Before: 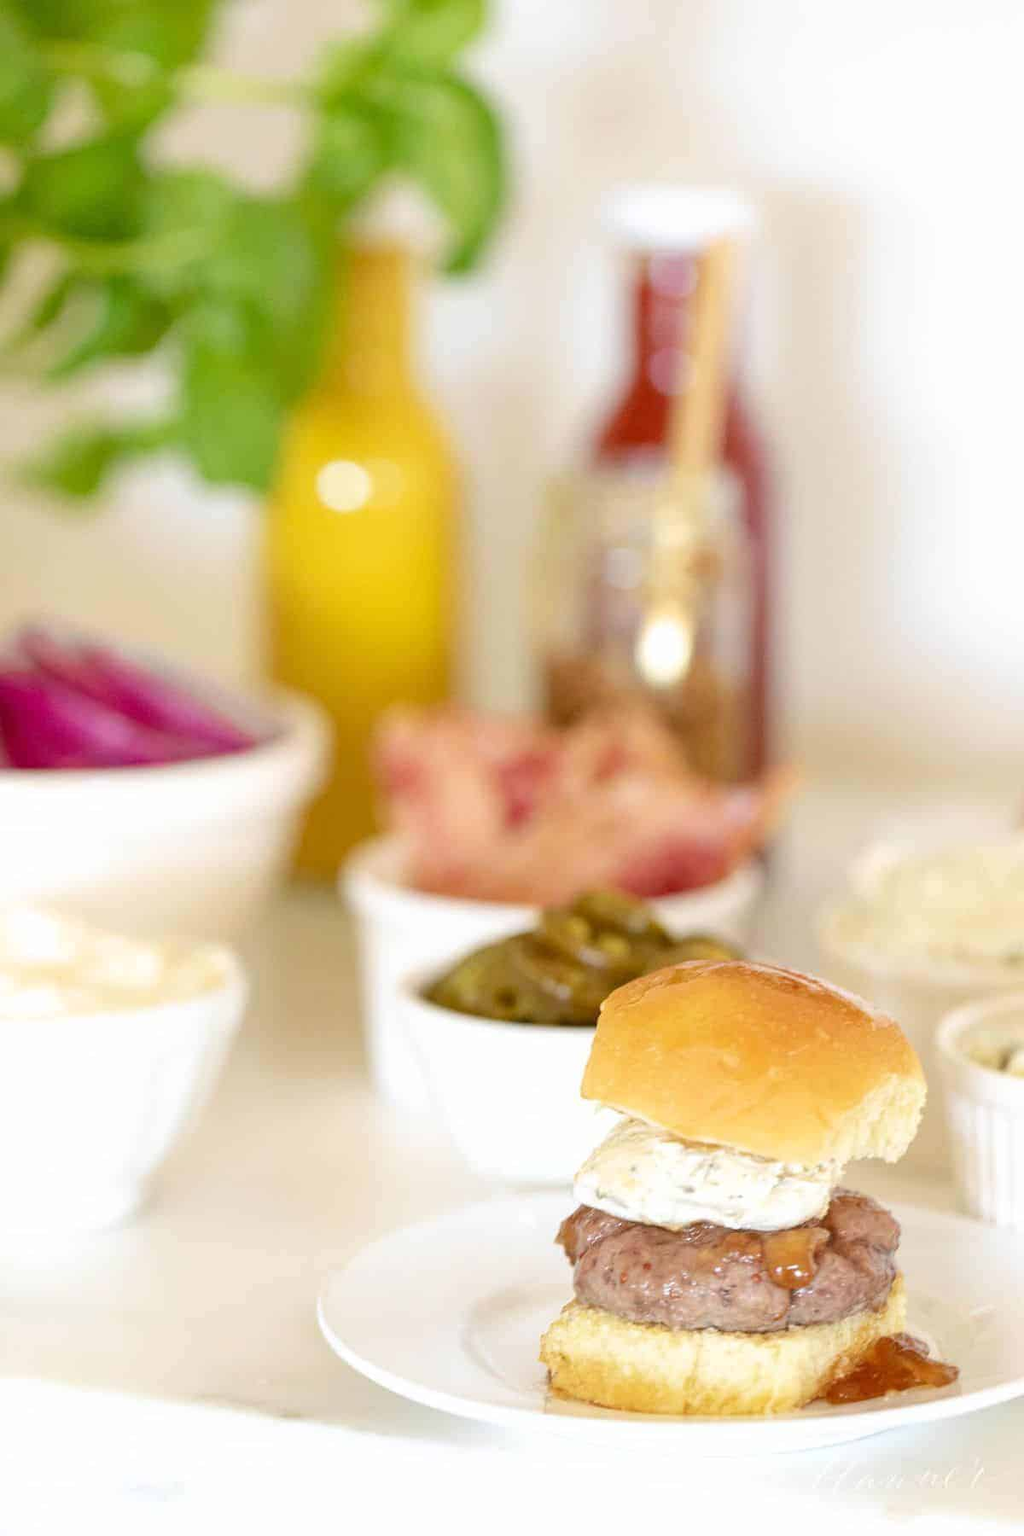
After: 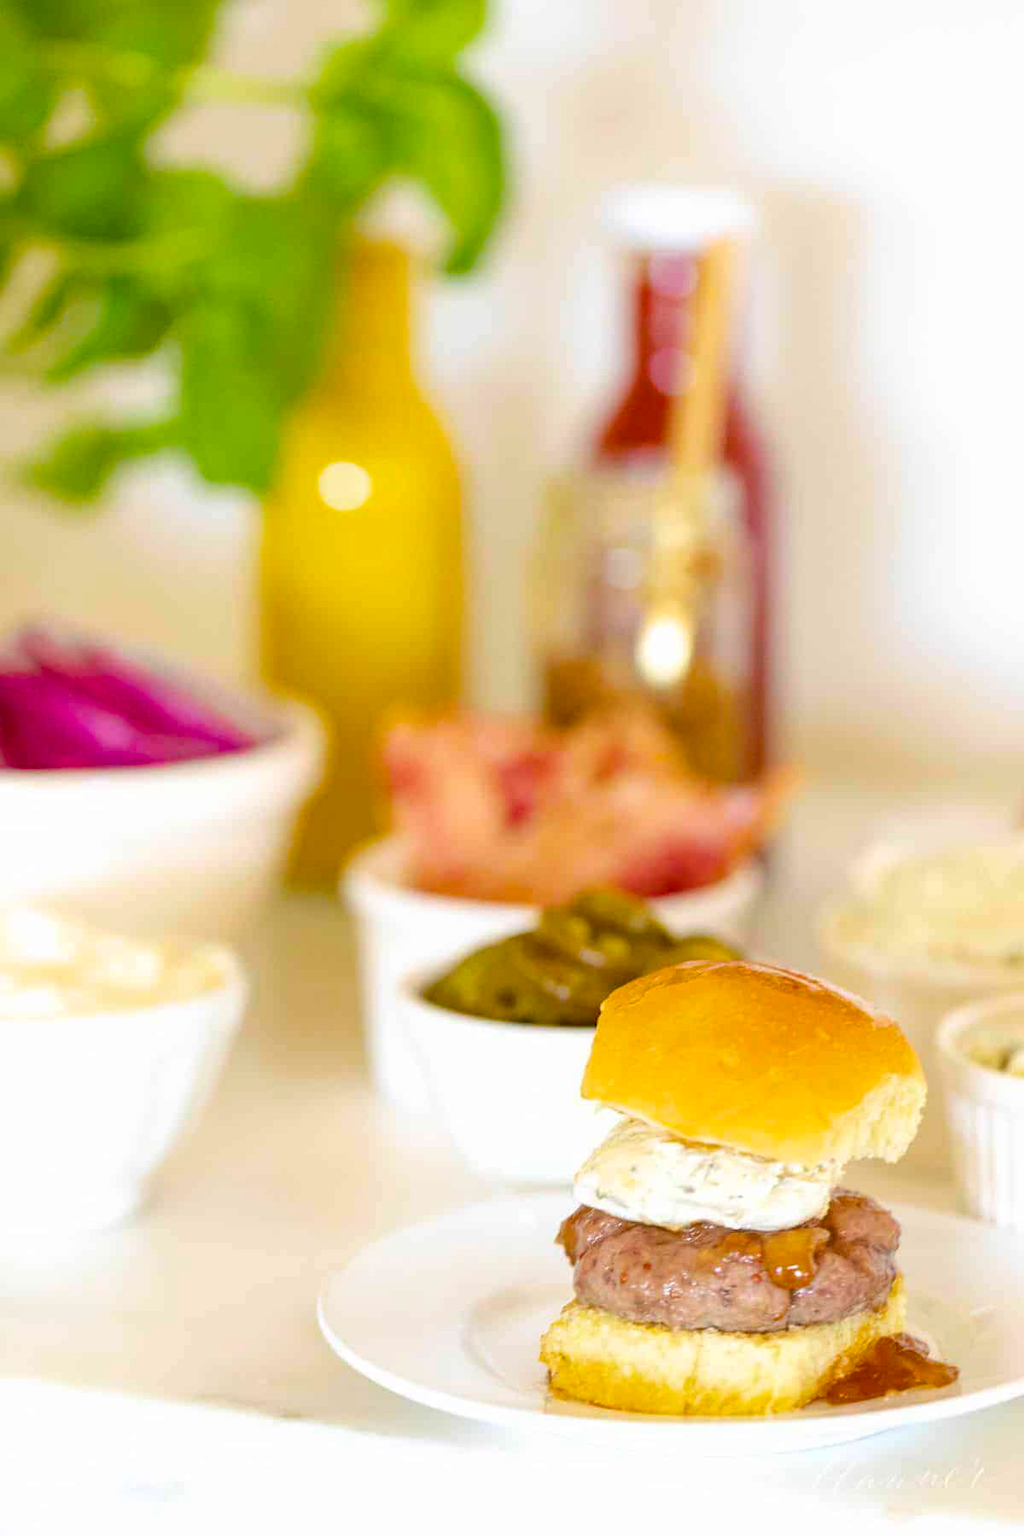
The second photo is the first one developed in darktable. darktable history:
color balance rgb: linear chroma grading › global chroma 1.33%, linear chroma grading › mid-tones -0.987%, perceptual saturation grading › global saturation 33.17%, global vibrance 20%
